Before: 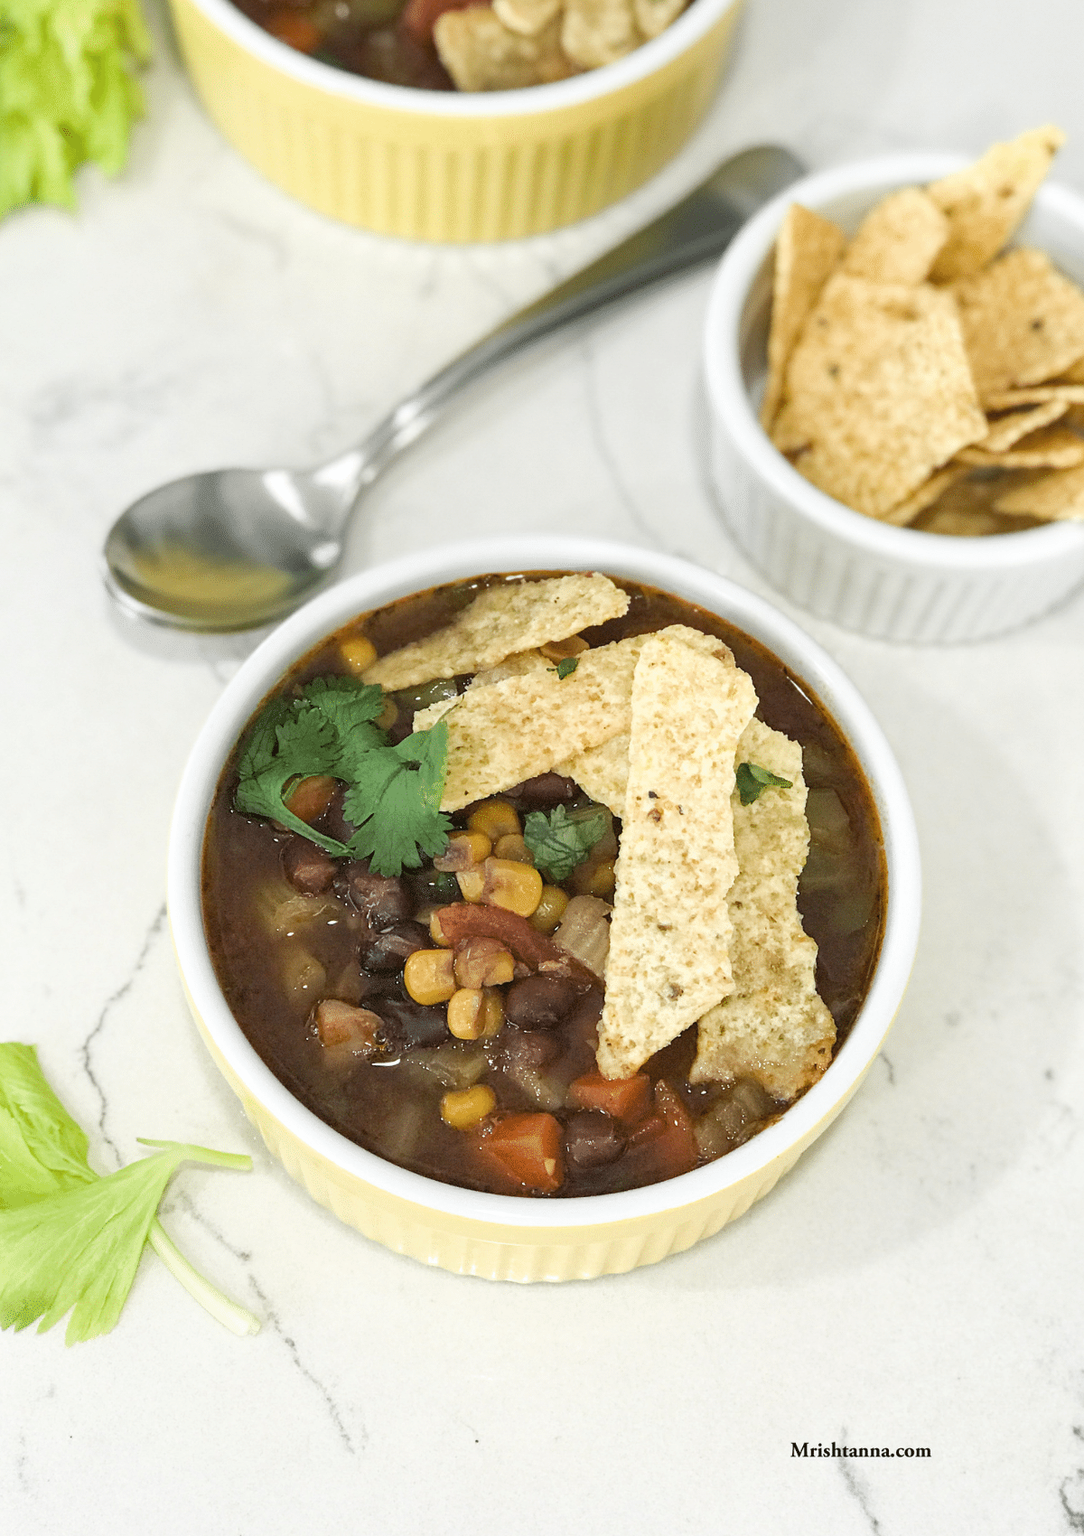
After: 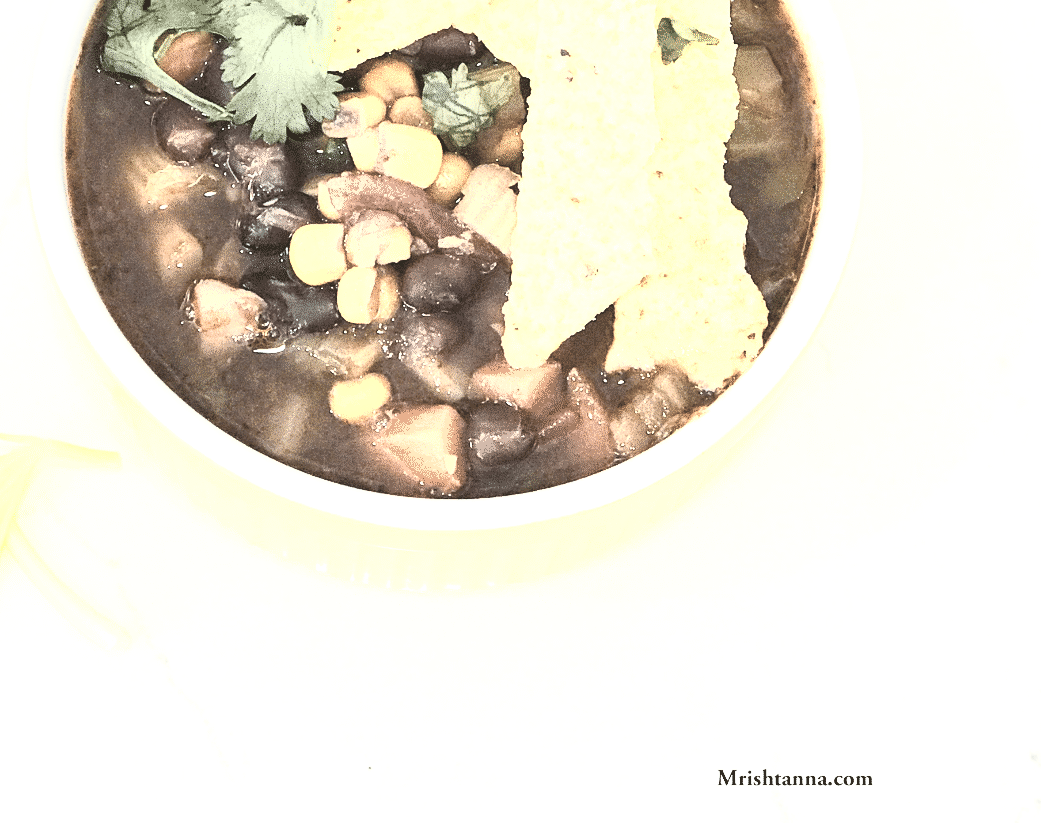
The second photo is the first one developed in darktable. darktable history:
color zones: curves: ch0 [(0.009, 0.528) (0.136, 0.6) (0.255, 0.586) (0.39, 0.528) (0.522, 0.584) (0.686, 0.736) (0.849, 0.561)]; ch1 [(0.045, 0.781) (0.14, 0.416) (0.257, 0.695) (0.442, 0.032) (0.738, 0.338) (0.818, 0.632) (0.891, 0.741) (1, 0.704)]; ch2 [(0, 0.667) (0.141, 0.52) (0.26, 0.37) (0.474, 0.432) (0.743, 0.286)]
contrast brightness saturation: contrast 0.554, brightness 0.575, saturation -0.339
crop and rotate: left 13.249%, top 48.664%, bottom 2.903%
exposure: black level correction -0.002, exposure 0.547 EV, compensate exposure bias true, compensate highlight preservation false
